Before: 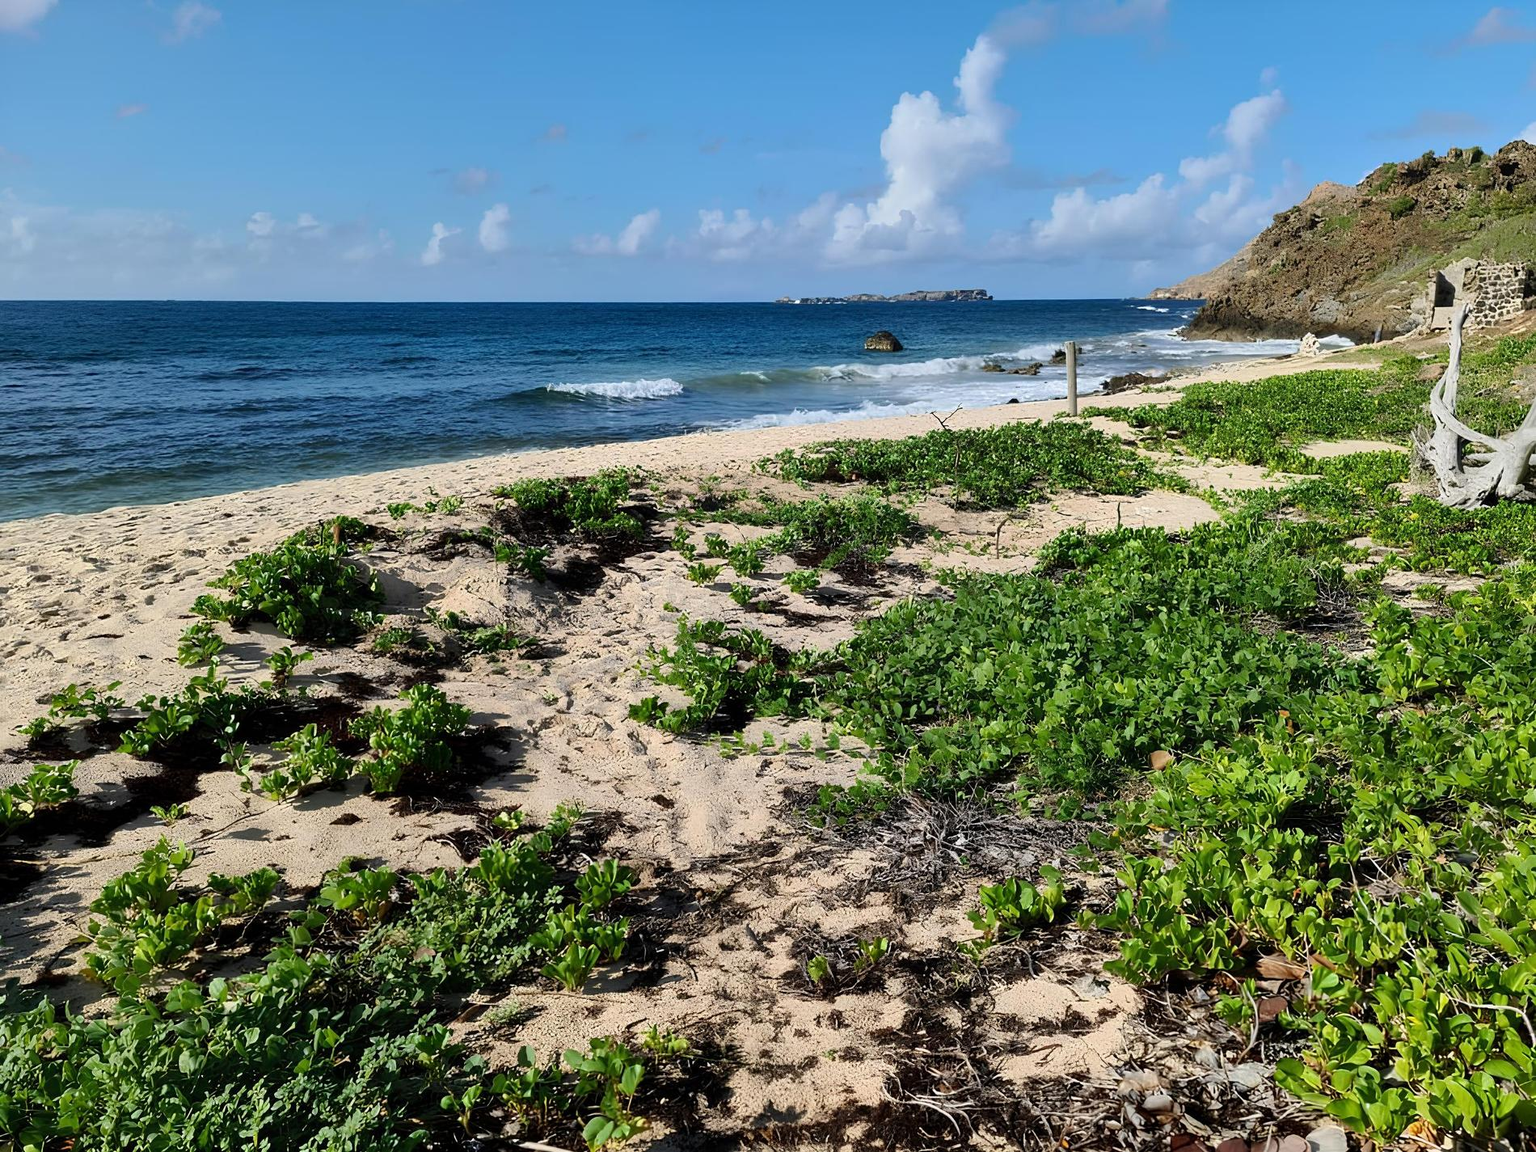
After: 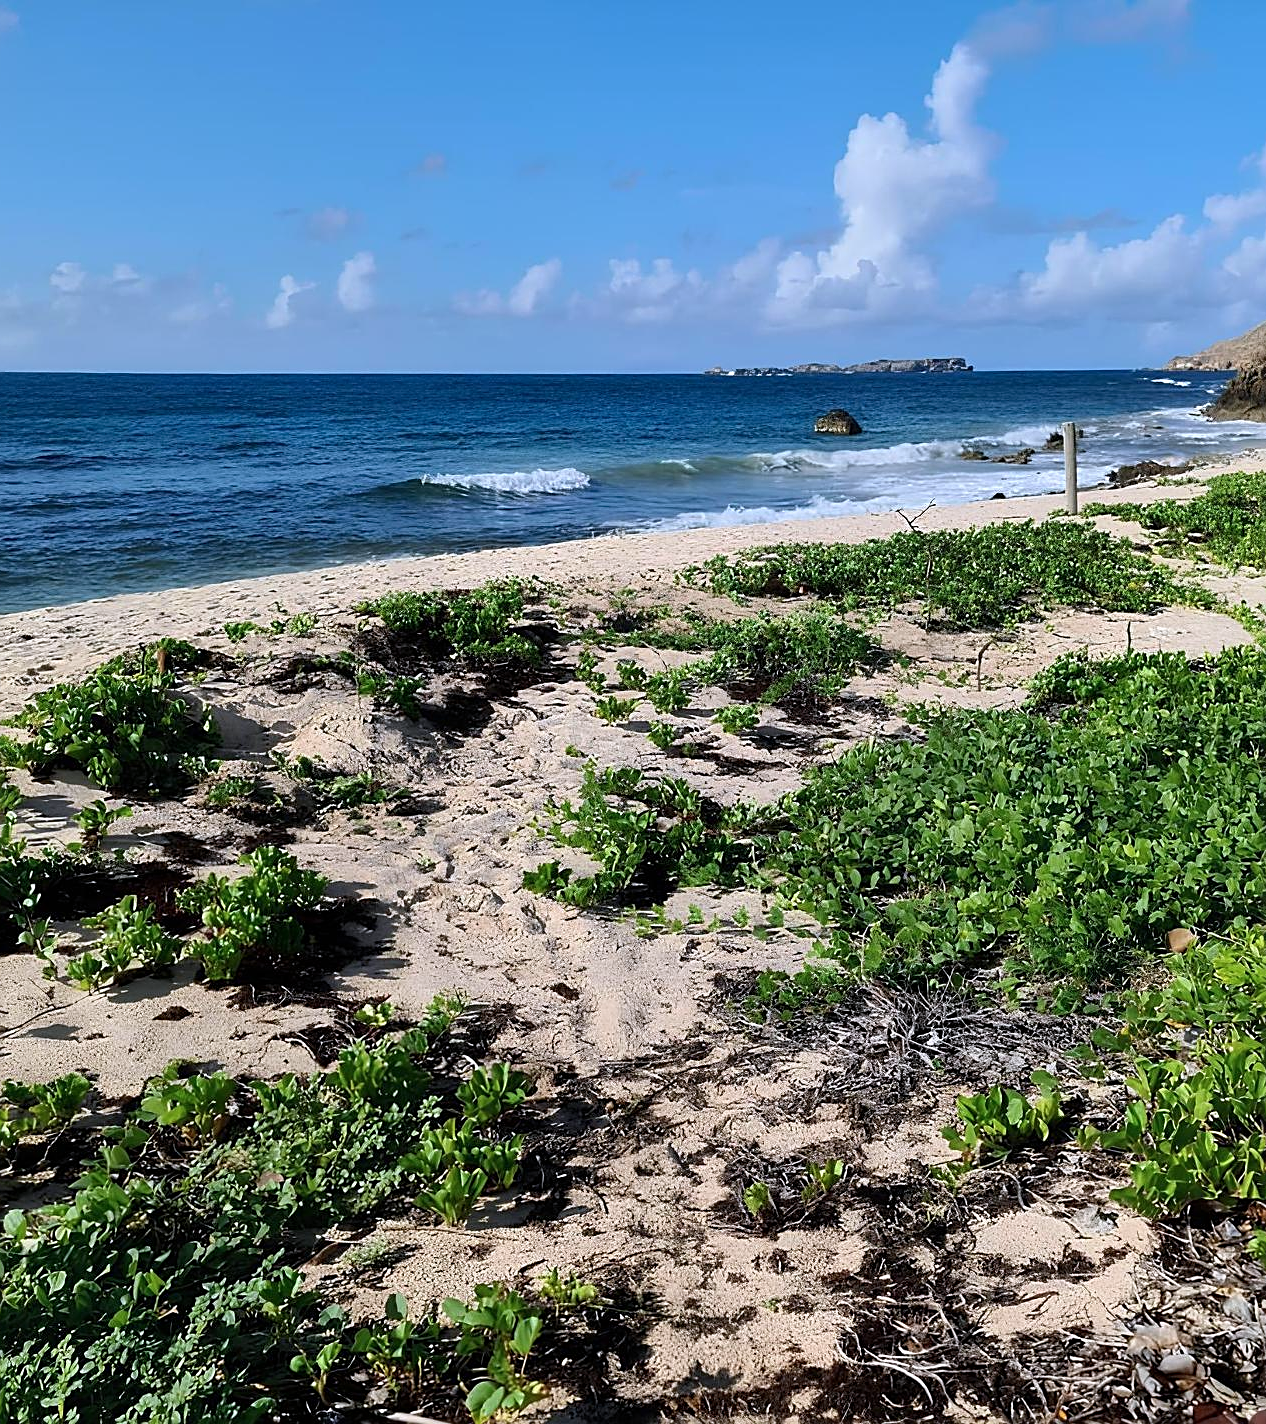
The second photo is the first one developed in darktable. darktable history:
crop and rotate: left 13.437%, right 19.906%
sharpen: amount 0.492
color calibration: gray › normalize channels true, illuminant as shot in camera, x 0.358, y 0.373, temperature 4628.91 K, gamut compression 0.019
